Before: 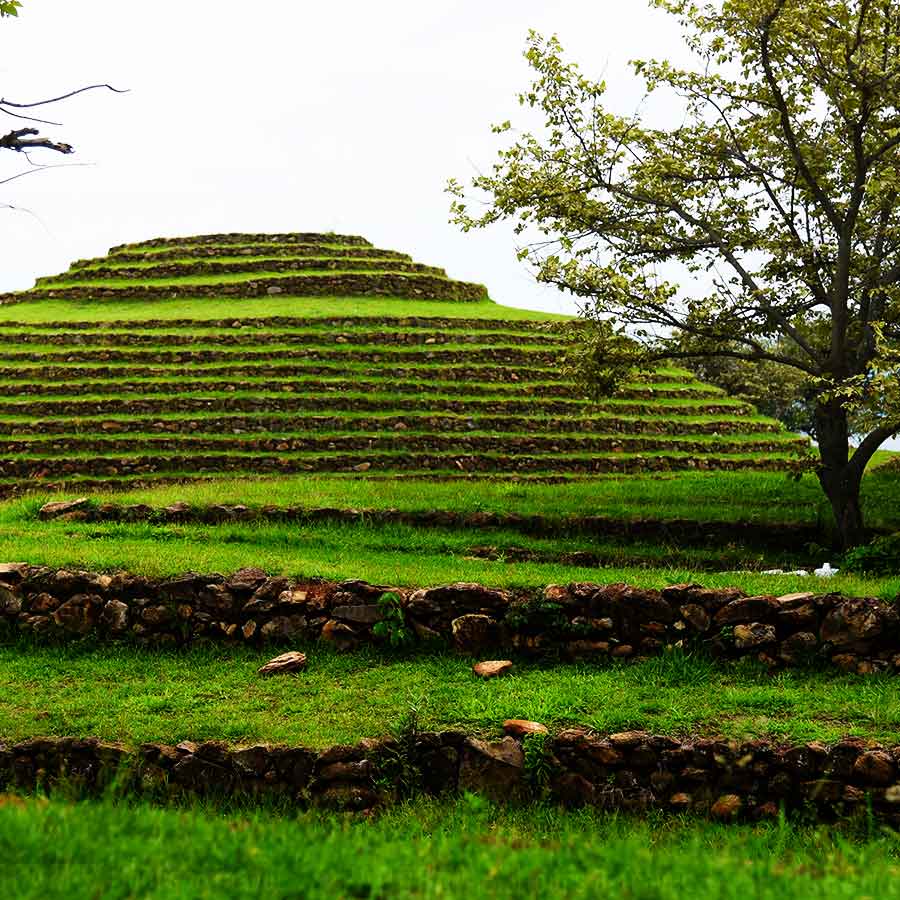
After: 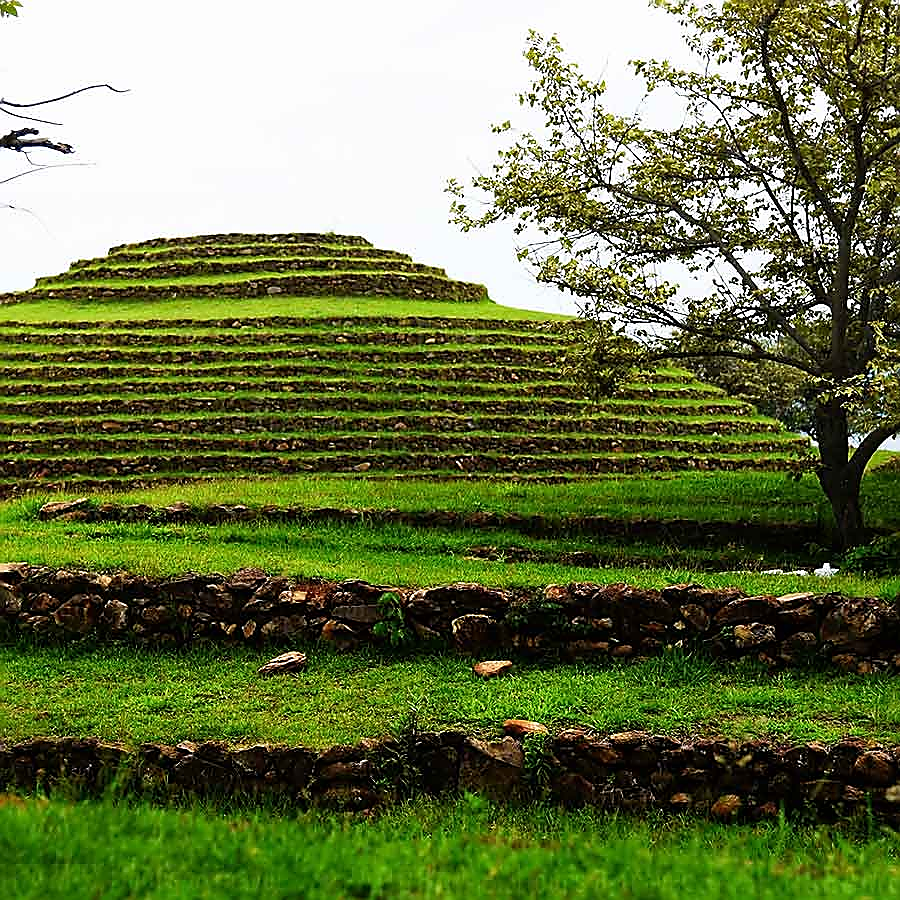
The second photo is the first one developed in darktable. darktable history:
sharpen: radius 1.401, amount 1.262, threshold 0.805
